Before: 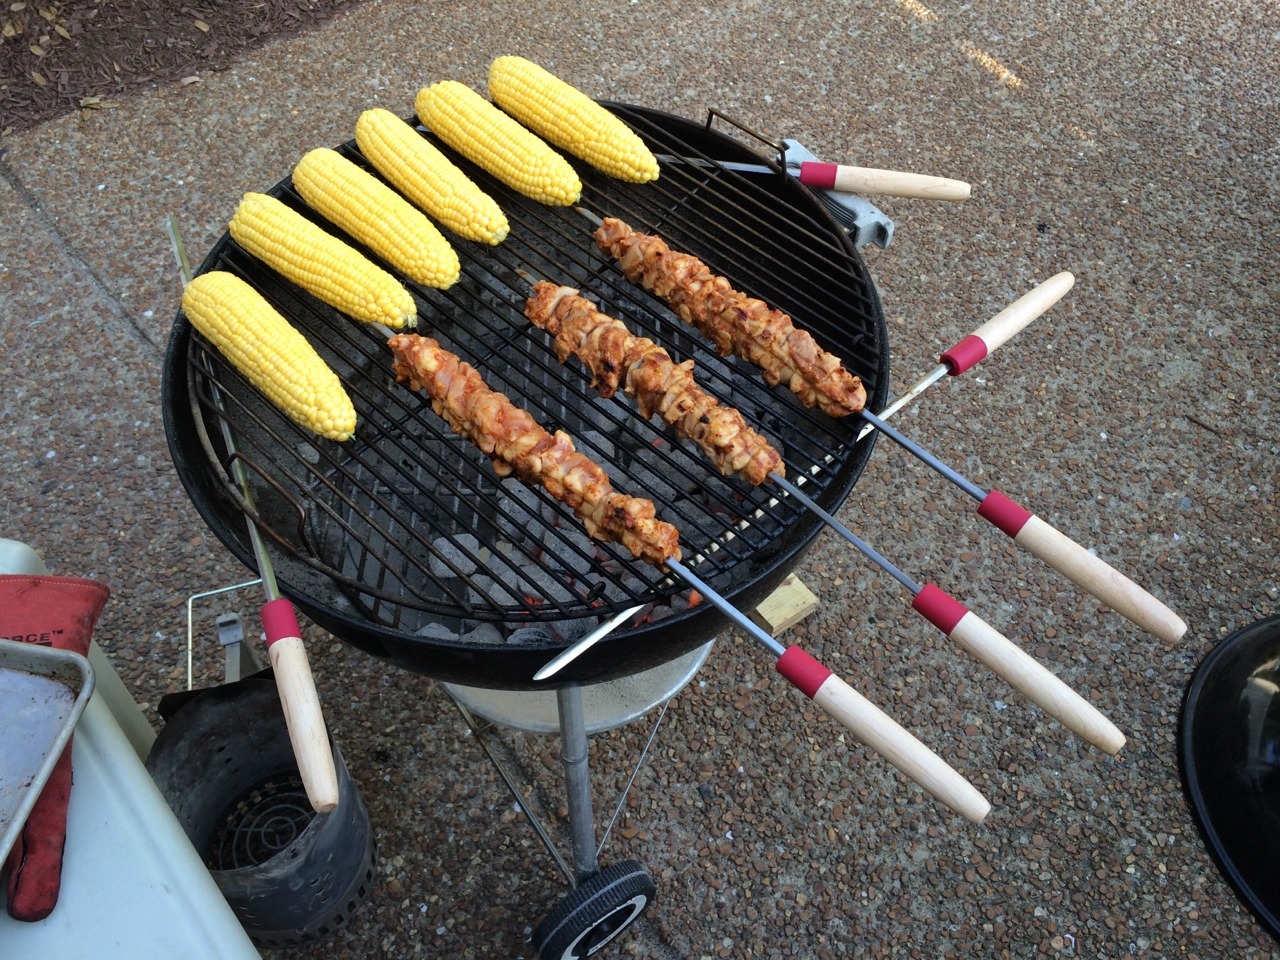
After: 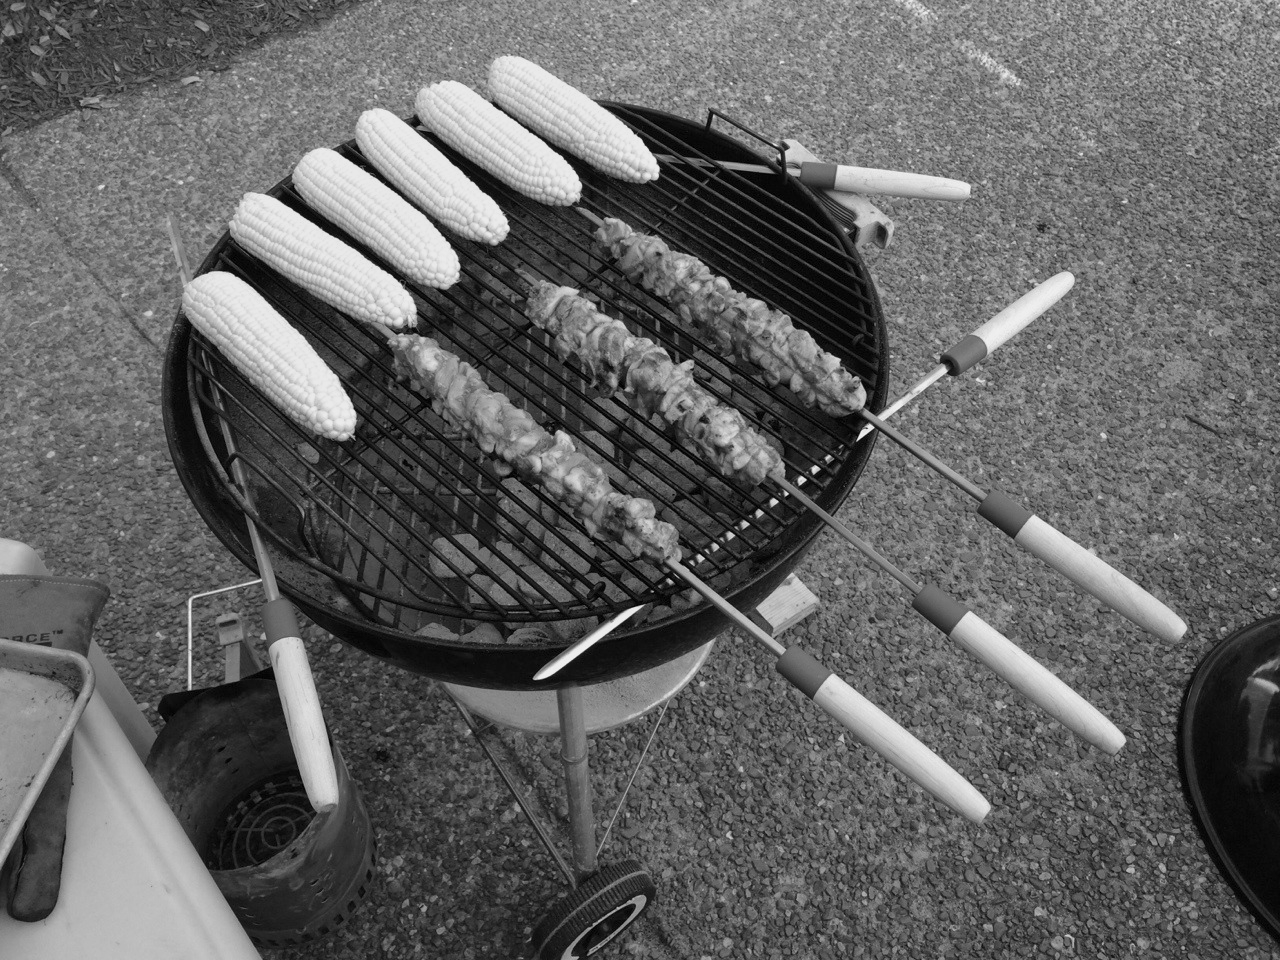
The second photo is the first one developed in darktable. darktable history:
color correction: saturation 0.3
monochrome: on, module defaults
color balance: input saturation 134.34%, contrast -10.04%, contrast fulcrum 19.67%, output saturation 133.51%
